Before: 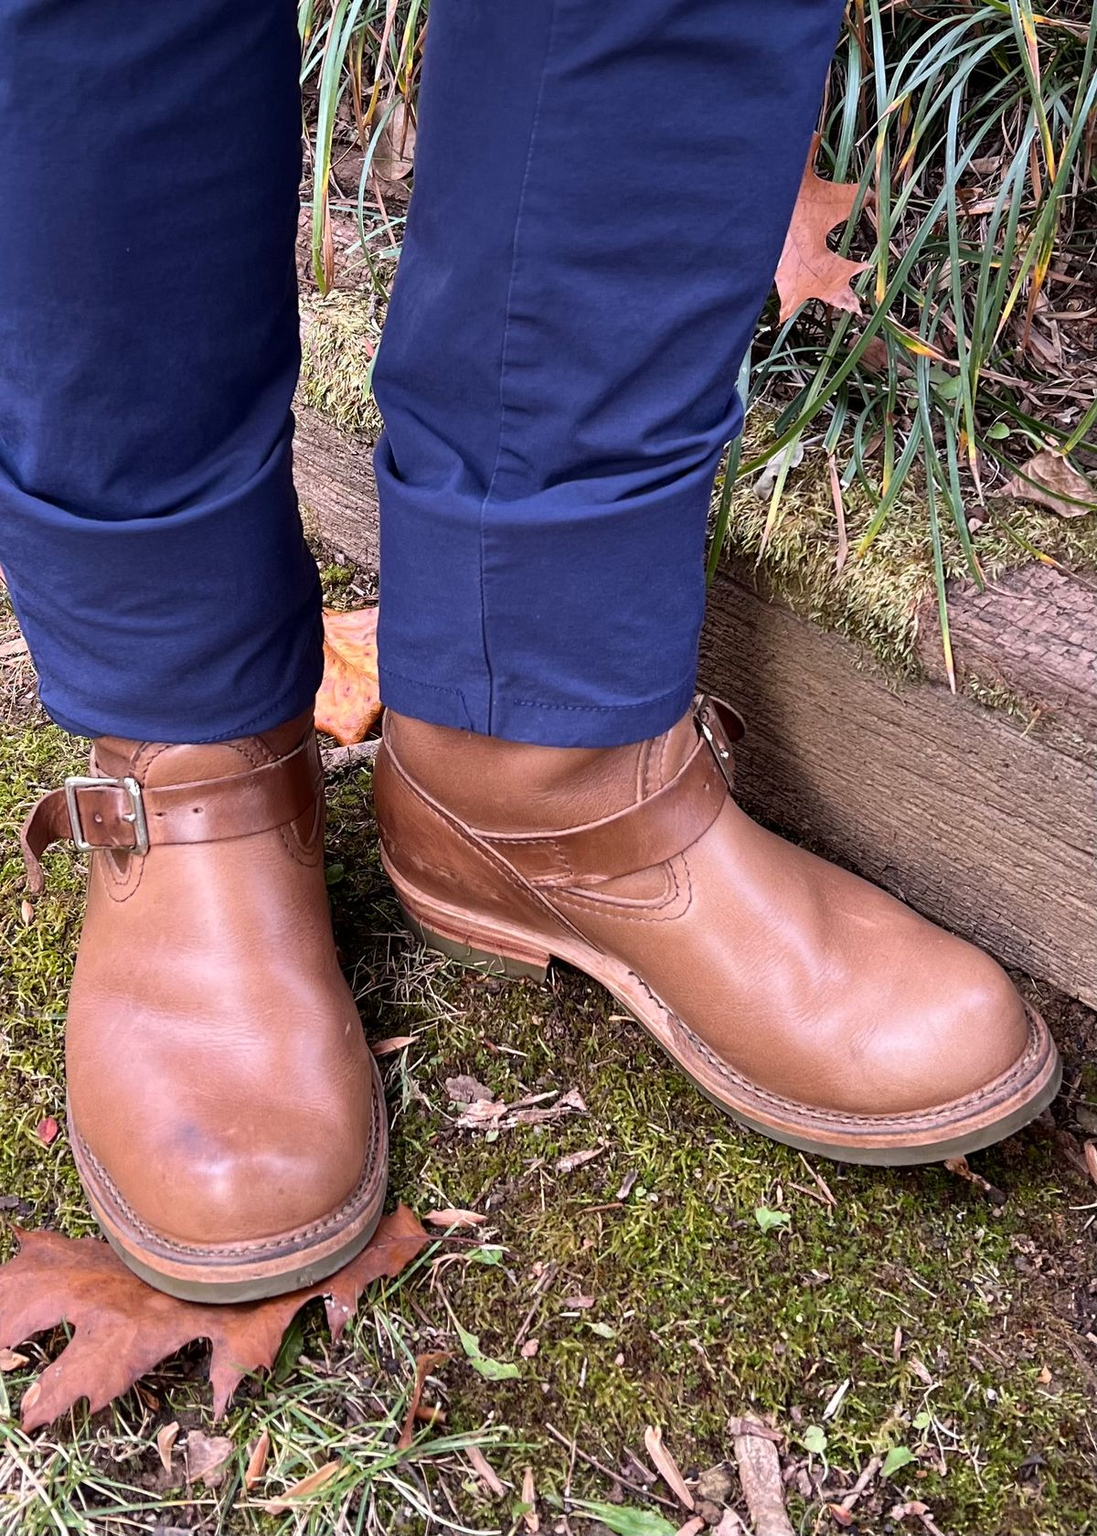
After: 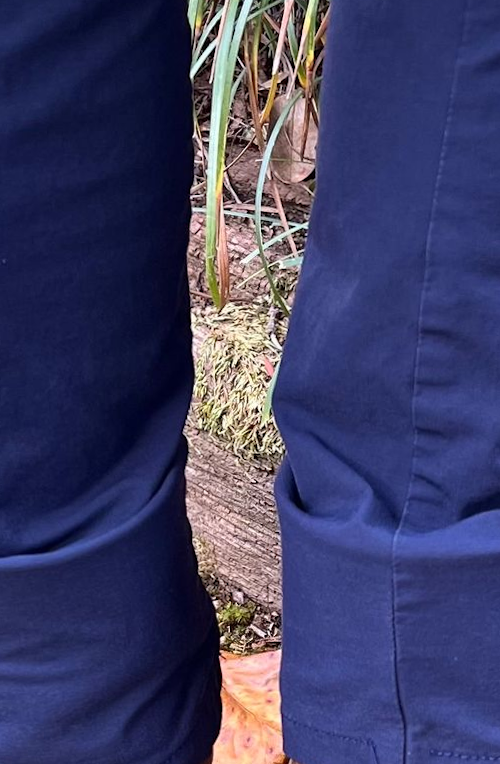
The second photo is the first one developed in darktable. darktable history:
crop and rotate: left 10.817%, top 0.062%, right 47.194%, bottom 53.626%
rotate and perspective: rotation -0.45°, automatic cropping original format, crop left 0.008, crop right 0.992, crop top 0.012, crop bottom 0.988
